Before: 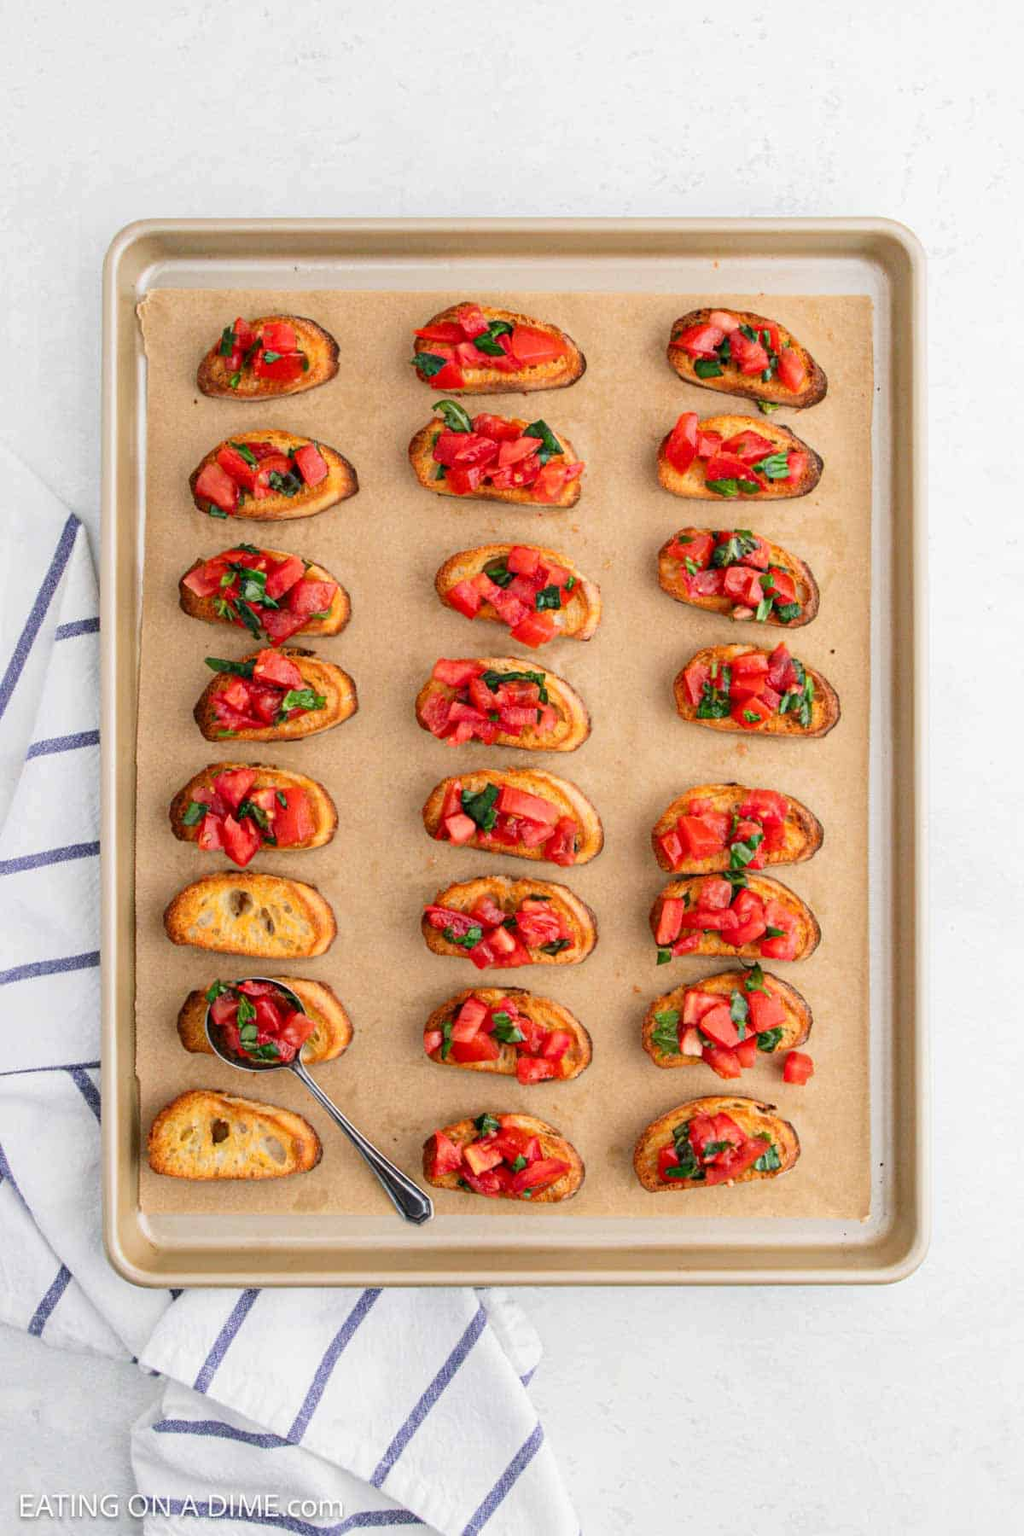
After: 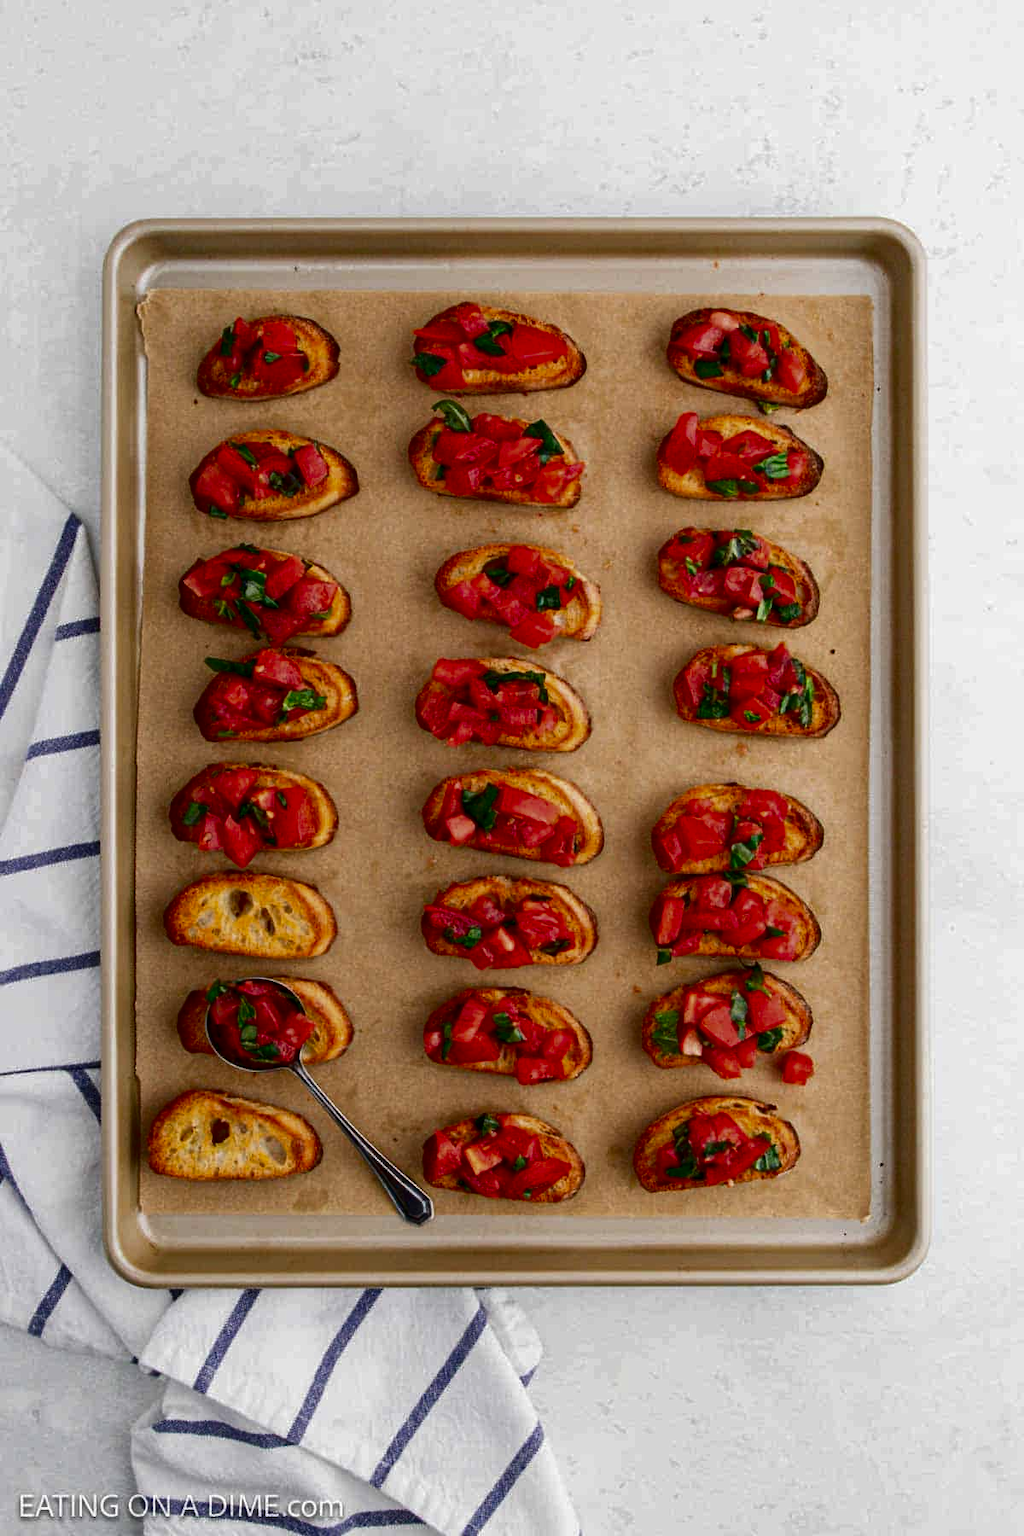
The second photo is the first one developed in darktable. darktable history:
contrast brightness saturation: brightness -0.515
